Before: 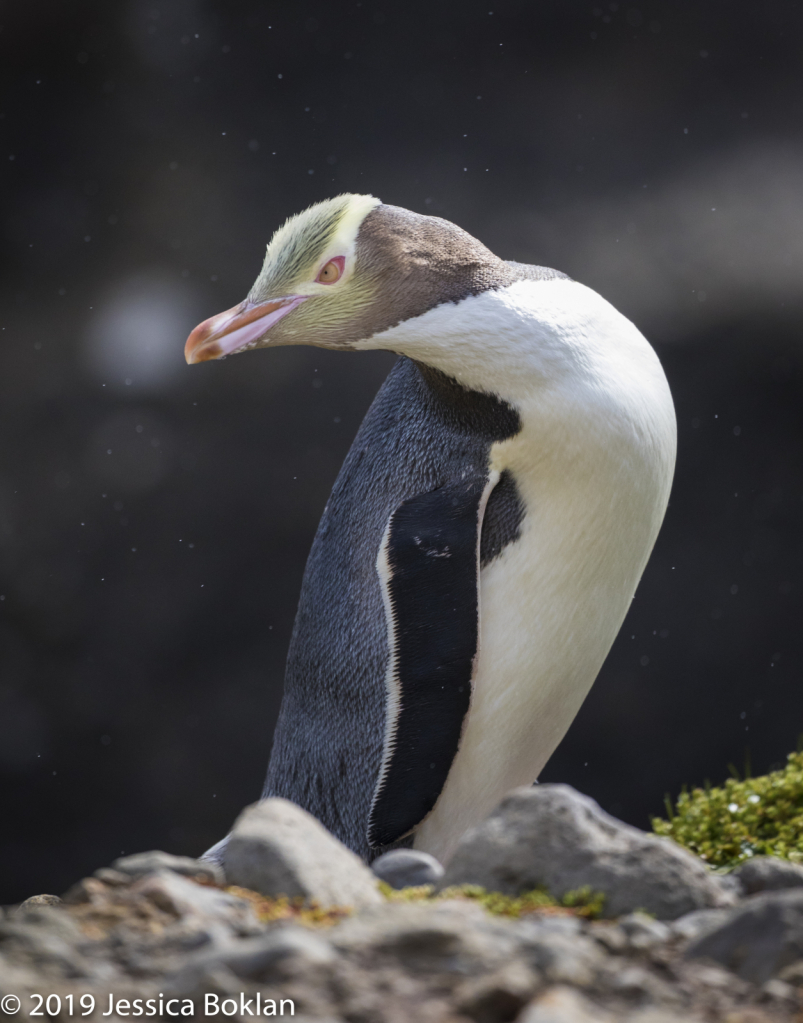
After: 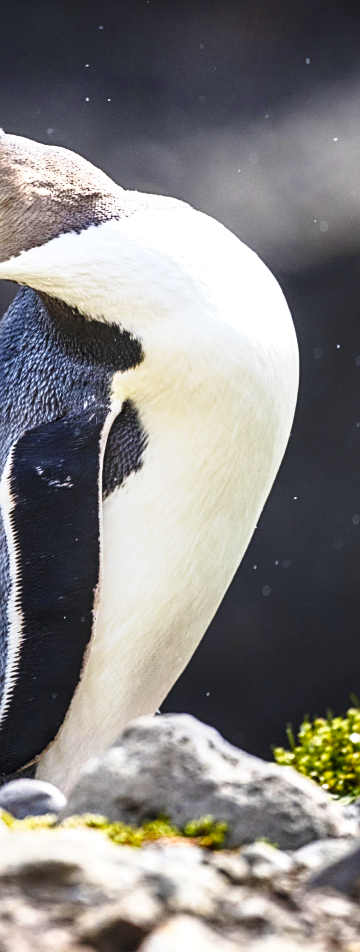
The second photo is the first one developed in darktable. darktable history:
local contrast: on, module defaults
base curve: curves: ch0 [(0, 0) (0.028, 0.03) (0.121, 0.232) (0.46, 0.748) (0.859, 0.968) (1, 1)], preserve colors none
exposure: black level correction 0.001, exposure 0.499 EV, compensate highlight preservation false
crop: left 47.17%, top 6.927%, right 7.905%
sharpen: on, module defaults
shadows and highlights: shadows -0.081, highlights 41.56
color balance rgb: perceptual saturation grading › global saturation 16.709%, perceptual brilliance grading › highlights 16.39%, perceptual brilliance grading › shadows -14.281%, saturation formula JzAzBz (2021)
